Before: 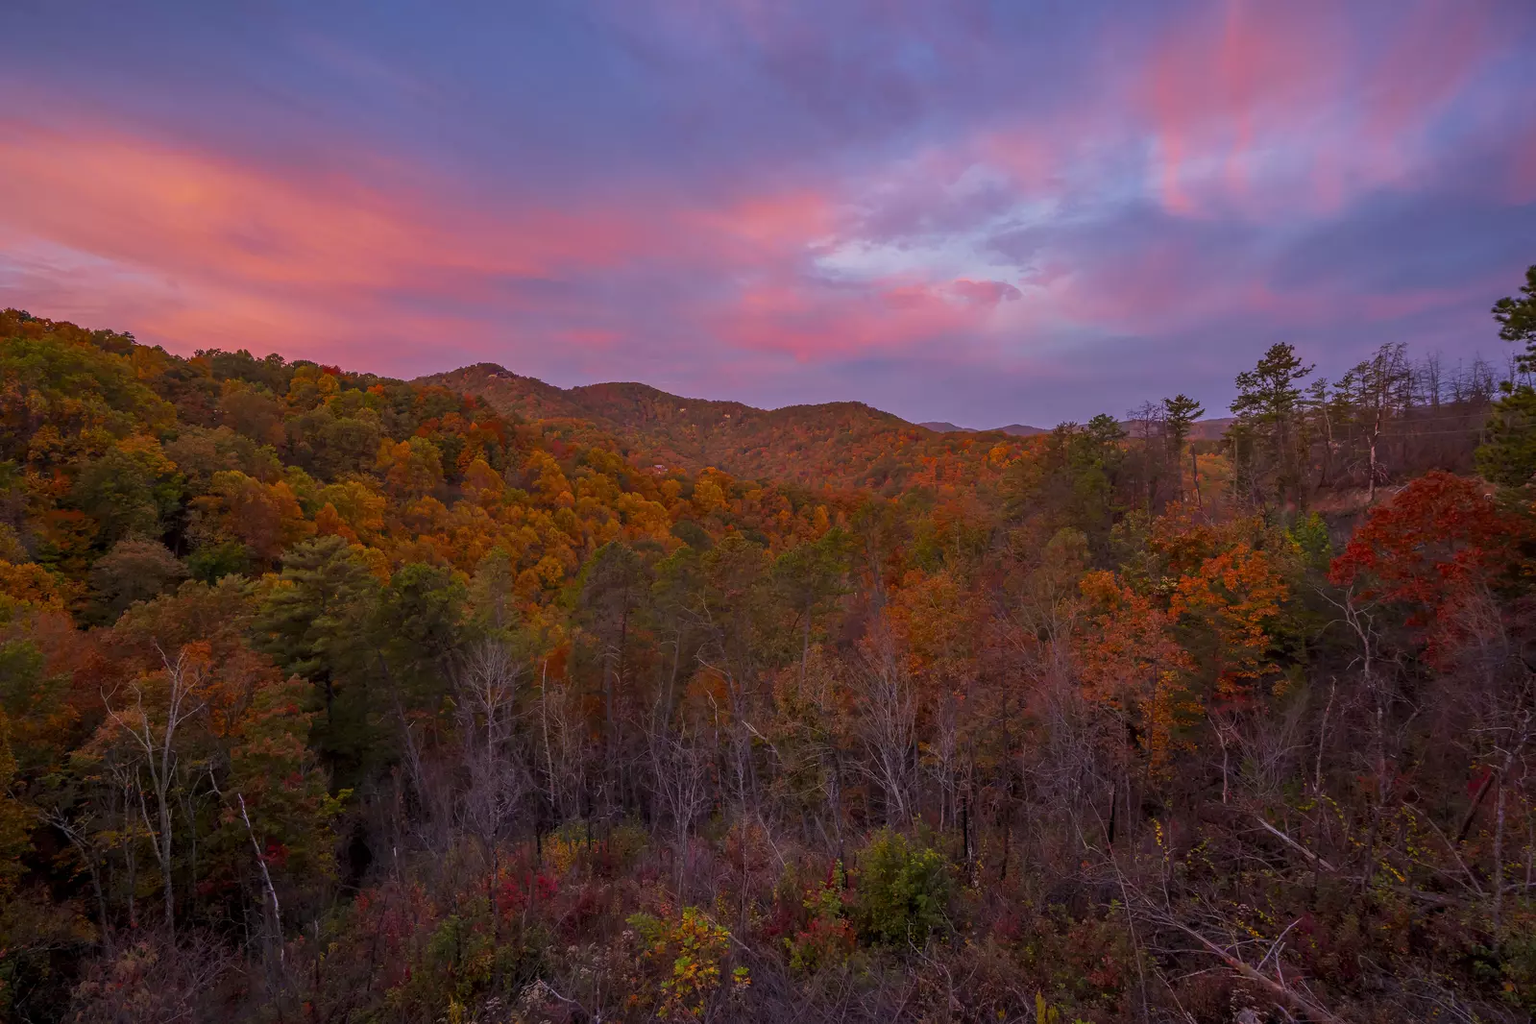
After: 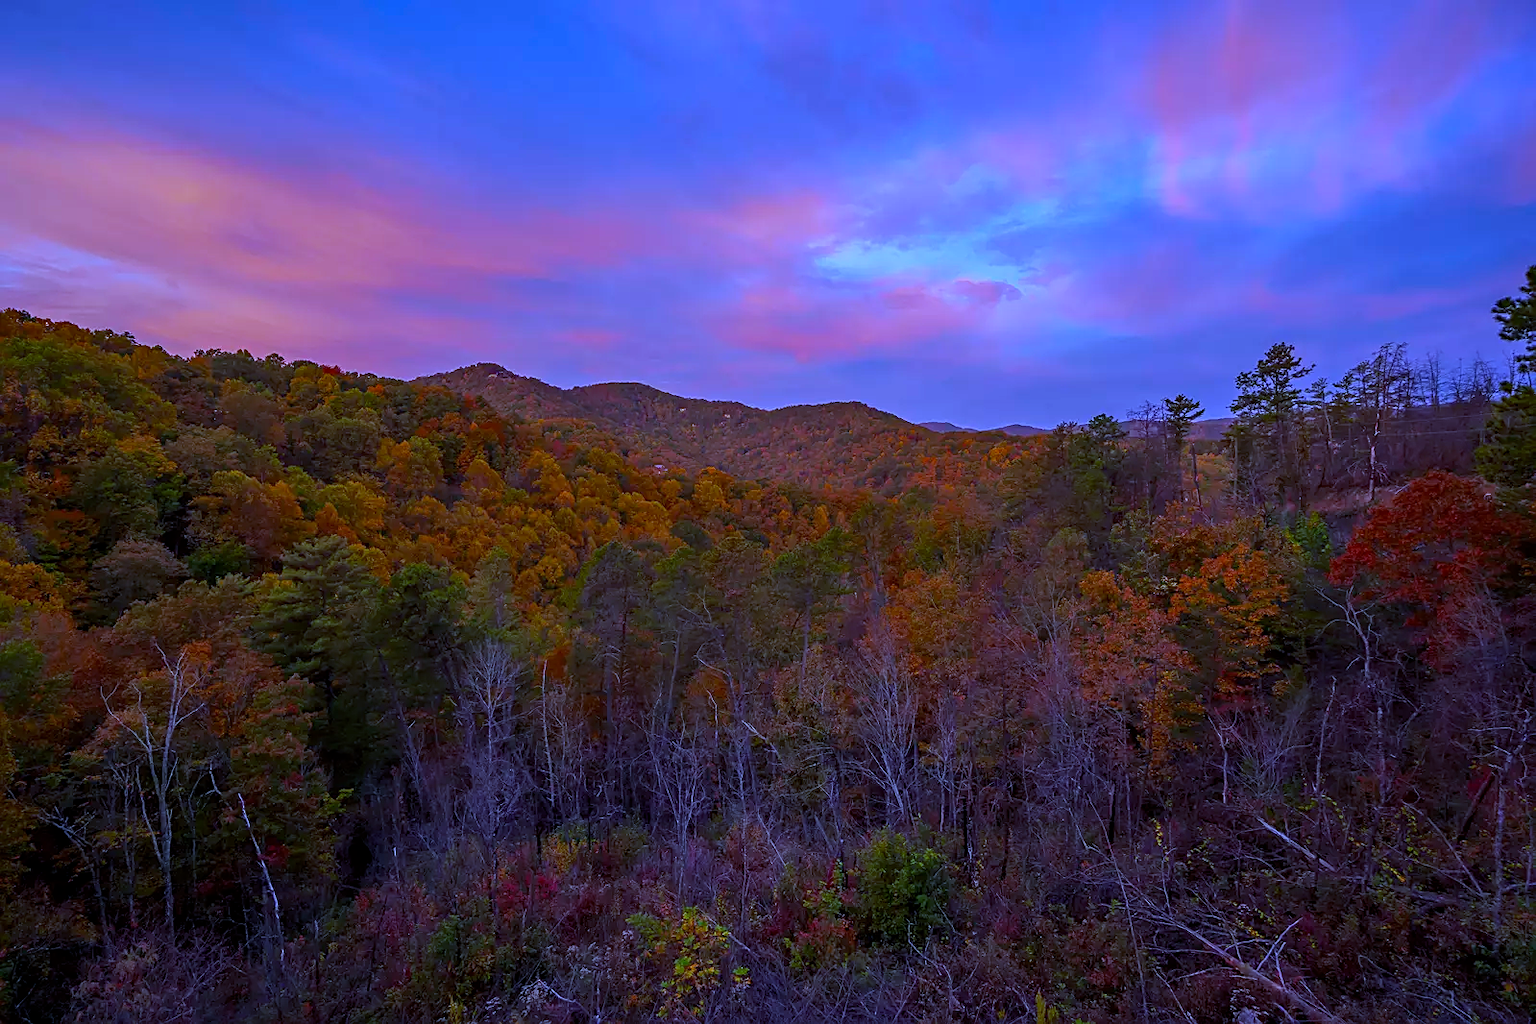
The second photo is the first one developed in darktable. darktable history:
sharpen: on, module defaults
haze removal: compatibility mode true, adaptive false
white balance: red 0.766, blue 1.537
